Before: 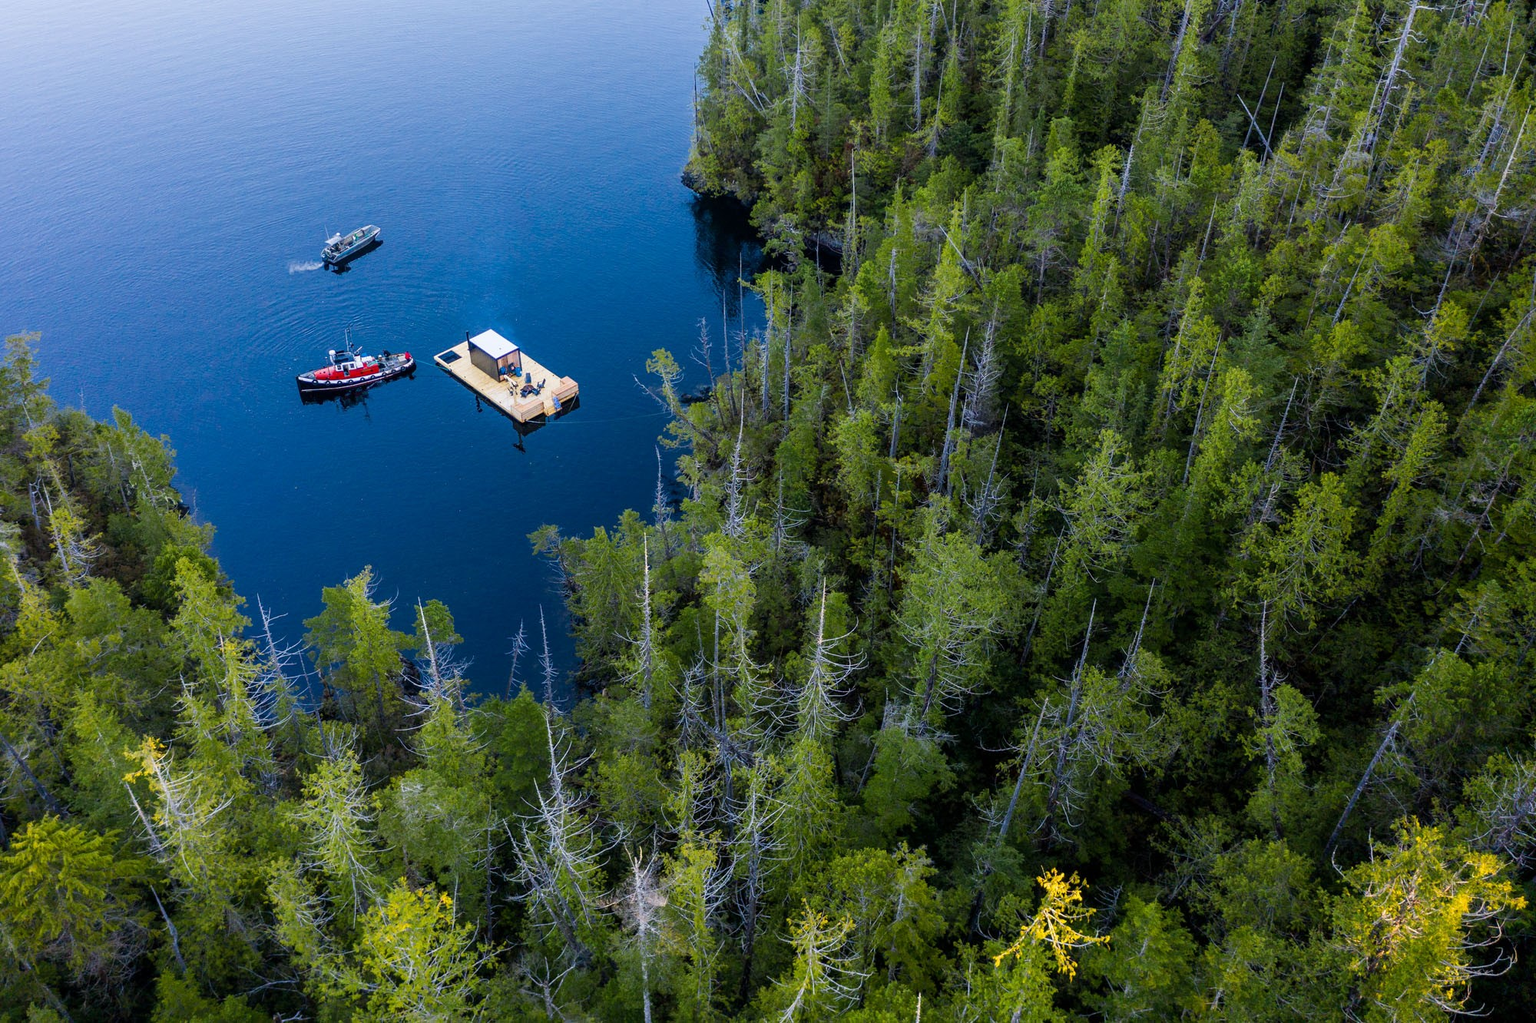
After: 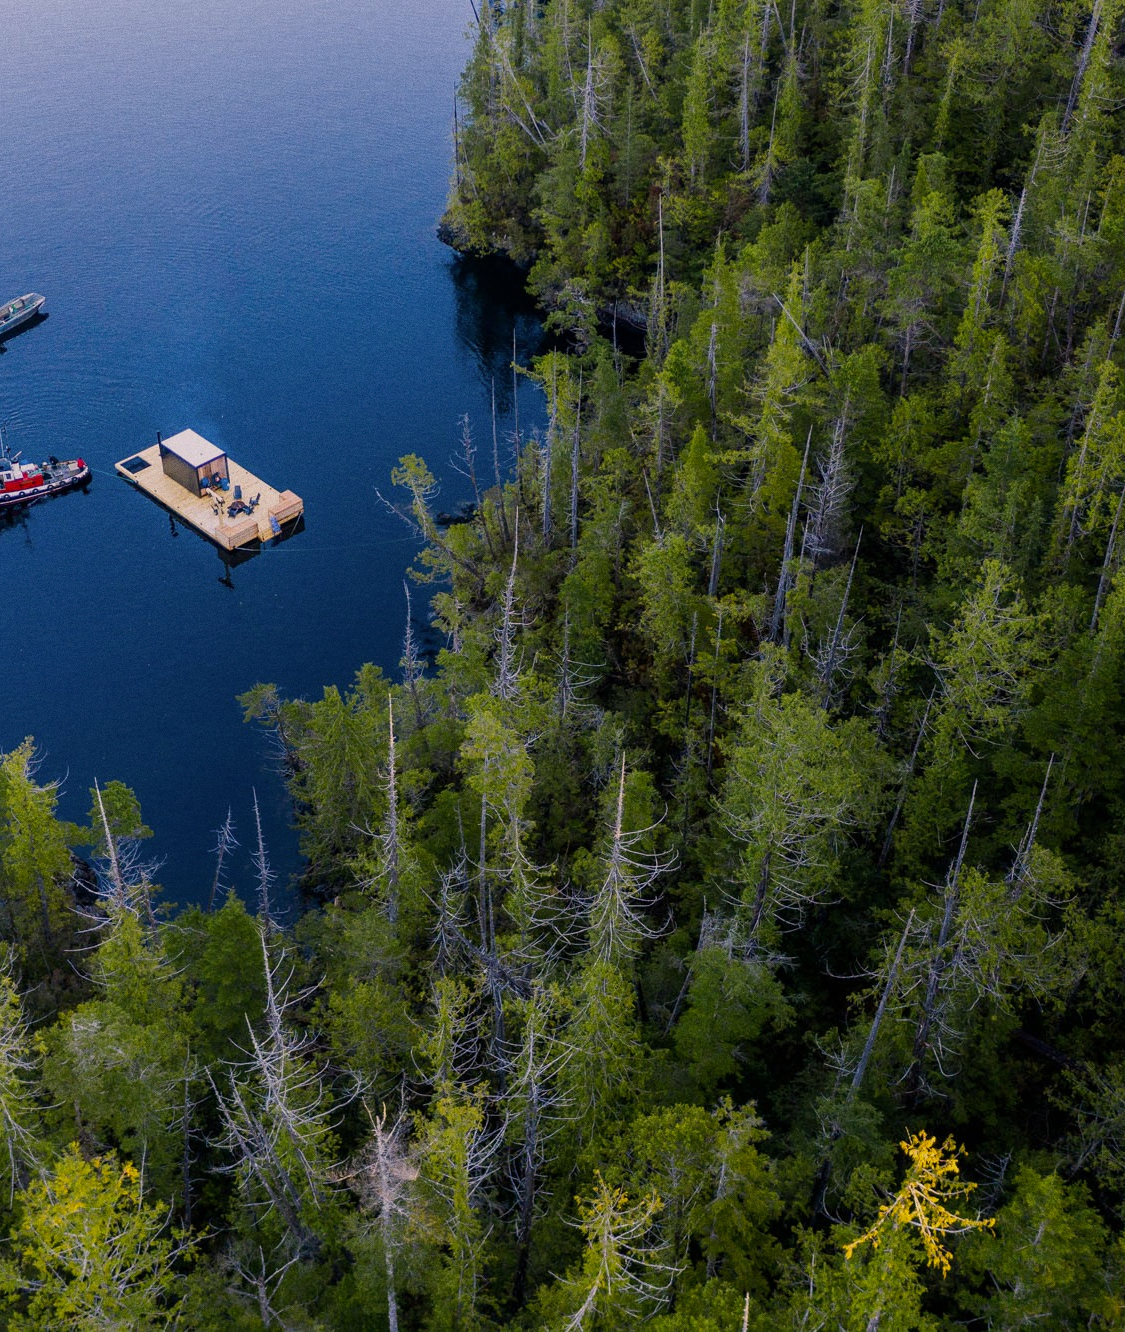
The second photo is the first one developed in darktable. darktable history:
grain: coarseness 0.09 ISO
crop and rotate: left 22.516%, right 21.234%
color correction: highlights a* 7.34, highlights b* 4.37
exposure: exposure -0.492 EV, compensate highlight preservation false
